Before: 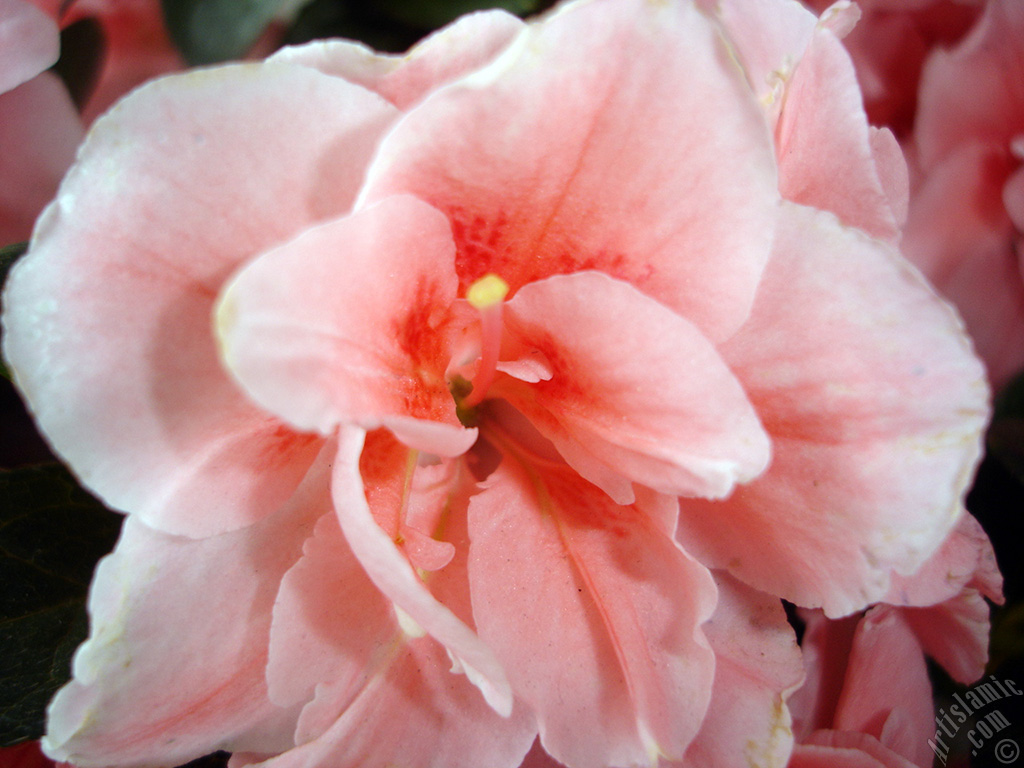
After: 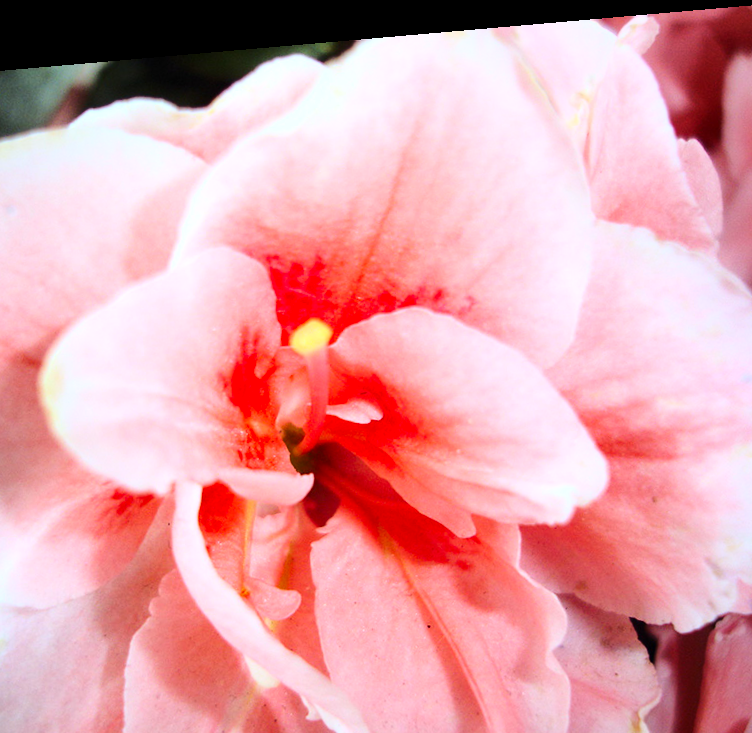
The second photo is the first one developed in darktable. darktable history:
rotate and perspective: rotation -4.98°, automatic cropping off
crop: left 18.479%, right 12.2%, bottom 13.971%
base curve: curves: ch0 [(0, 0) (0.032, 0.037) (0.105, 0.228) (0.435, 0.76) (0.856, 0.983) (1, 1)]
white balance: red 0.983, blue 1.036
shadows and highlights: soften with gaussian
